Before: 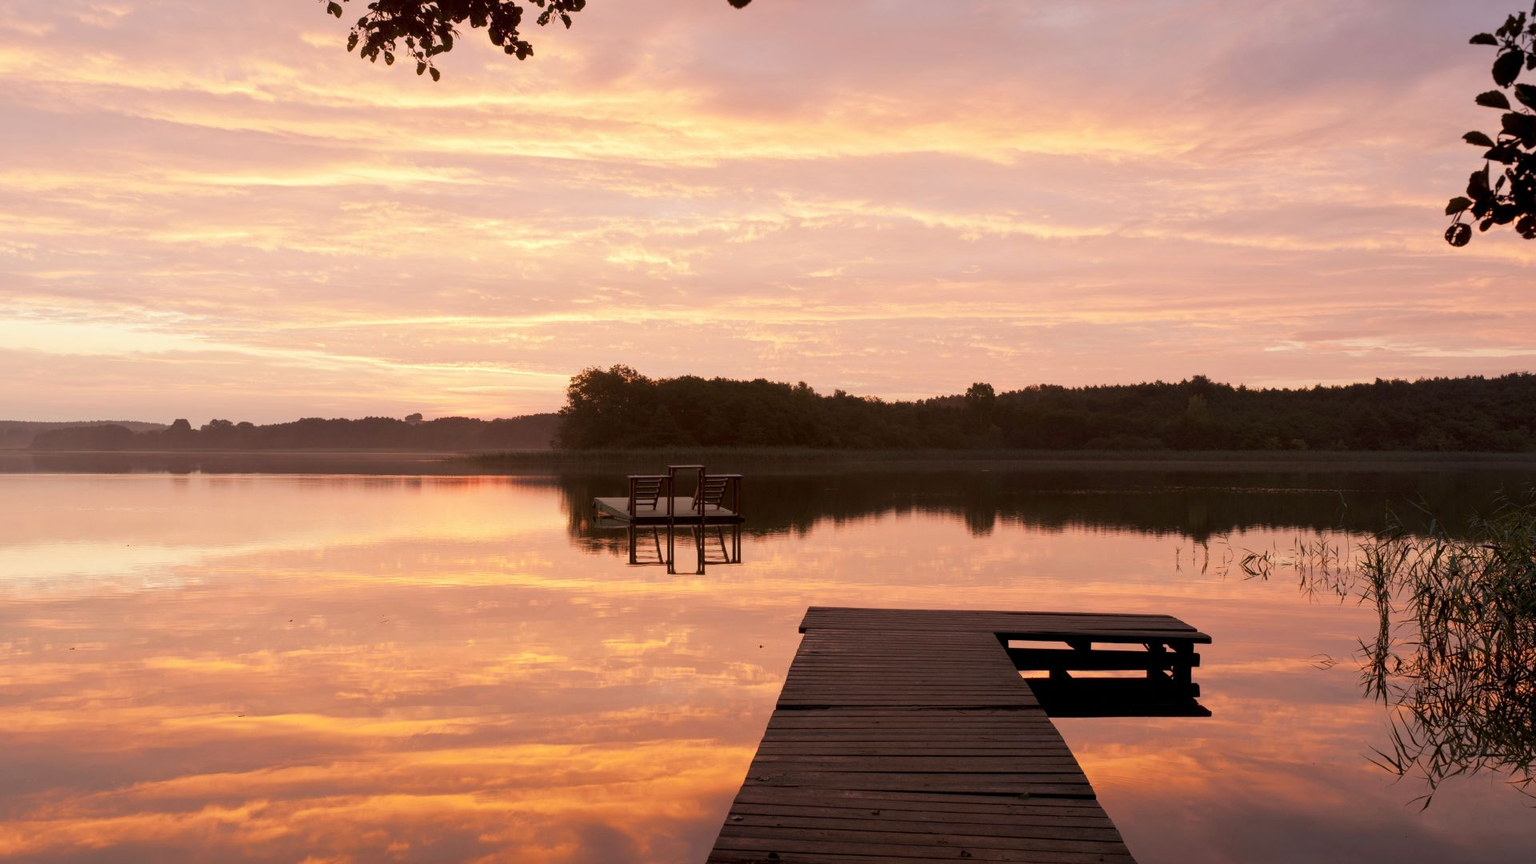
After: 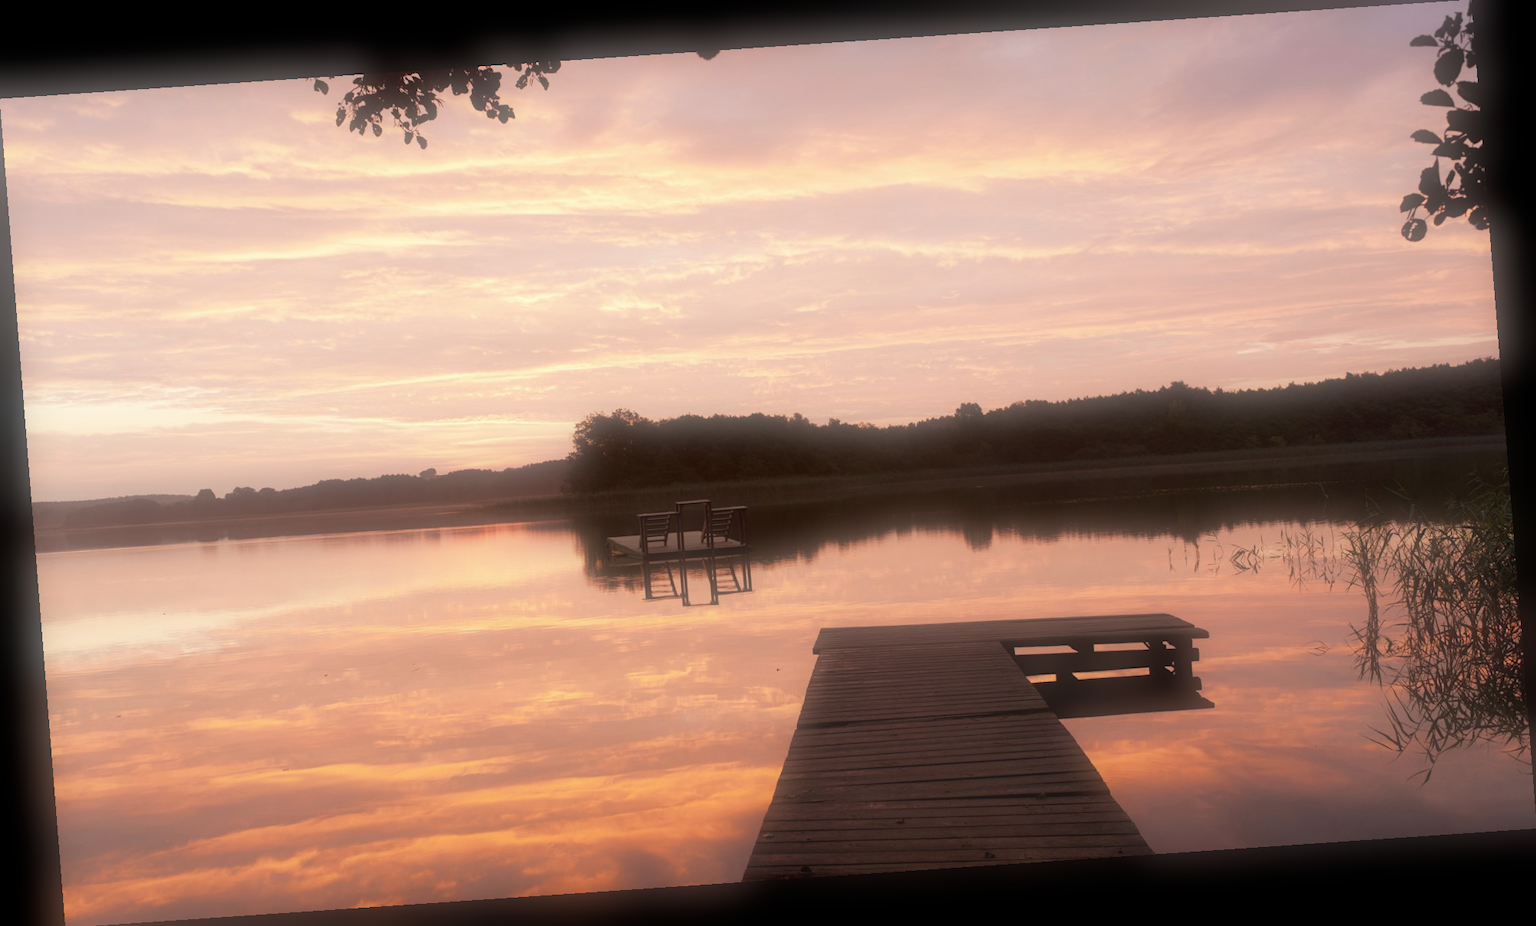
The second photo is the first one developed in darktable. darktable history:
soften: size 60.24%, saturation 65.46%, brightness 0.506 EV, mix 25.7%
rotate and perspective: rotation -4.2°, shear 0.006, automatic cropping off
